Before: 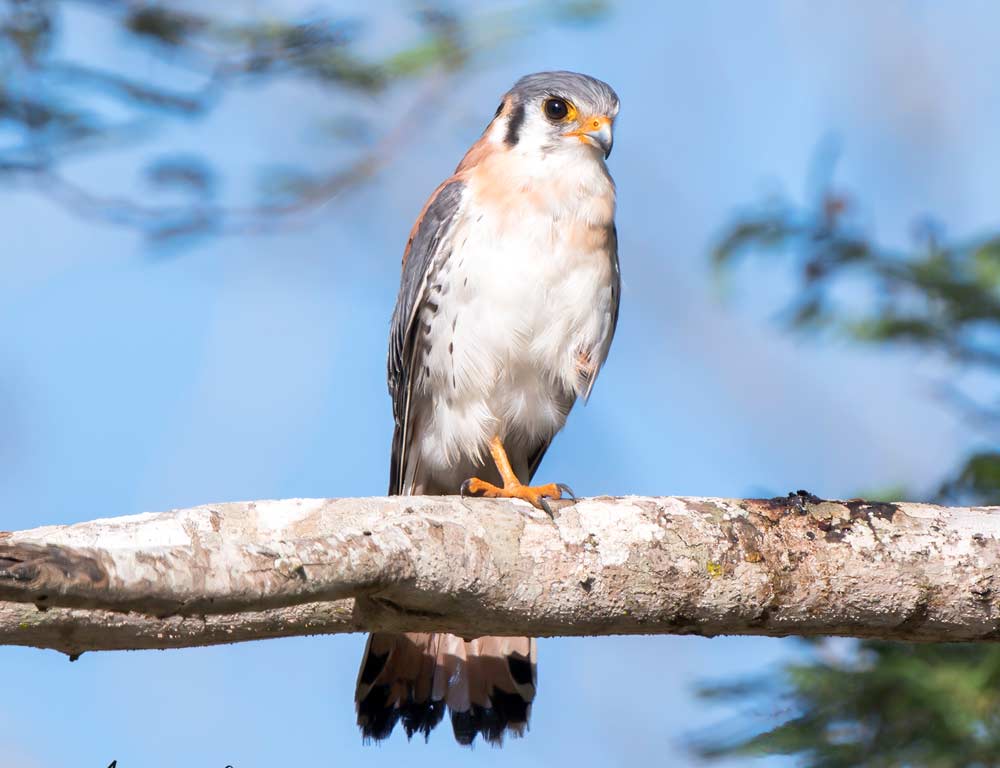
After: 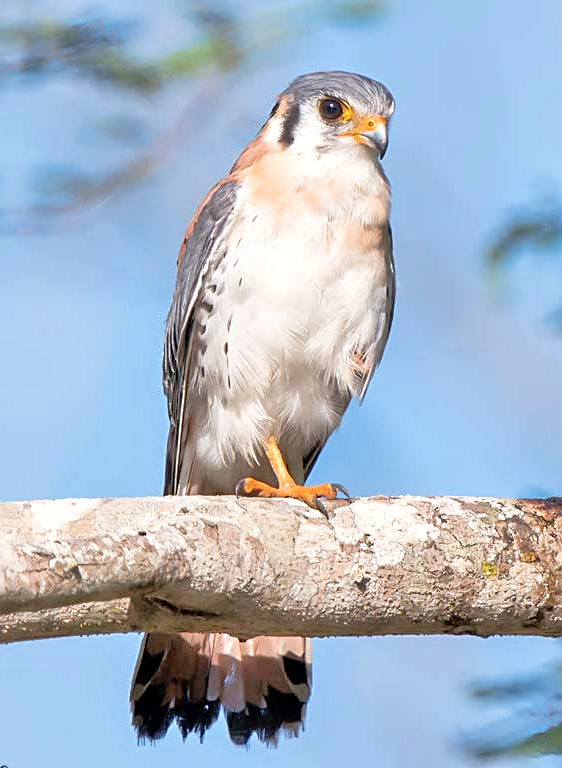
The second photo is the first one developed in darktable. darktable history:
crop and rotate: left 22.516%, right 21.234%
white balance: red 1.009, blue 0.985
tone equalizer: -7 EV 0.15 EV, -6 EV 0.6 EV, -5 EV 1.15 EV, -4 EV 1.33 EV, -3 EV 1.15 EV, -2 EV 0.6 EV, -1 EV 0.15 EV, mask exposure compensation -0.5 EV
sharpen: amount 0.55
